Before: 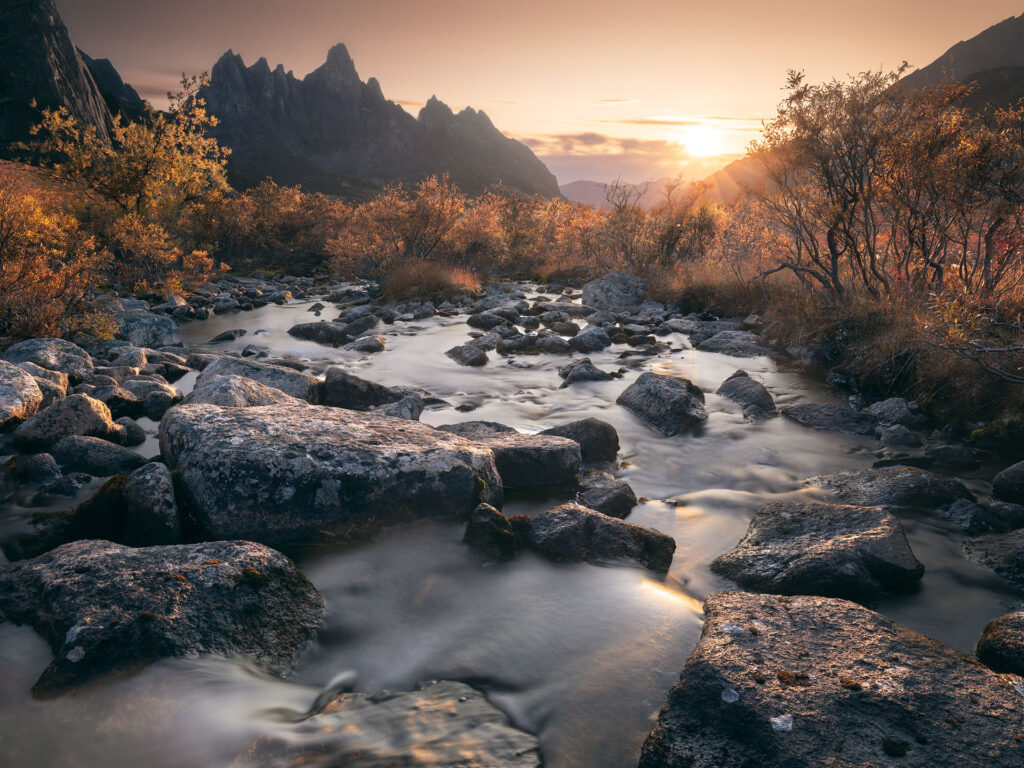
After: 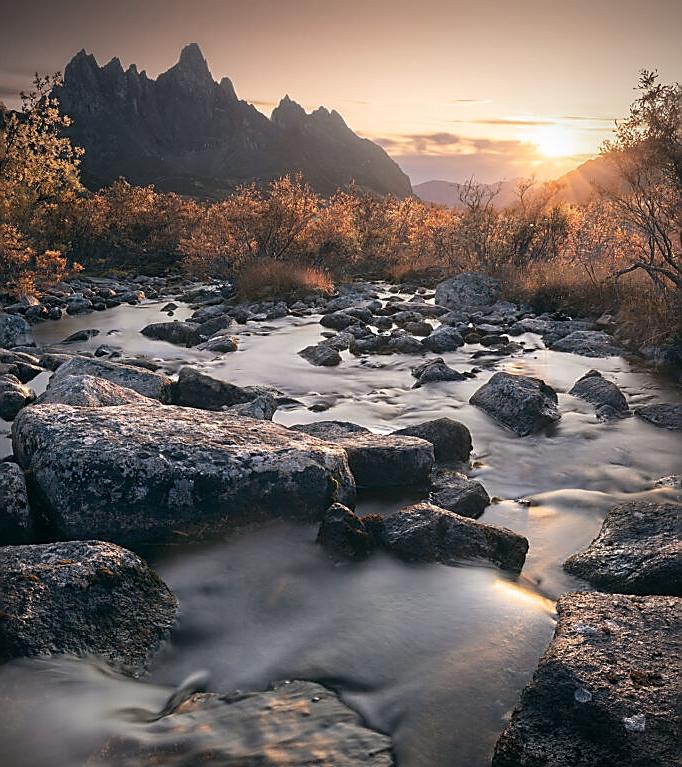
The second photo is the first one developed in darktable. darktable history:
crop and rotate: left 14.405%, right 18.946%
vignetting: fall-off radius 60.97%, brightness -0.575, unbound false
sharpen: radius 1.415, amount 1.264, threshold 0.77
